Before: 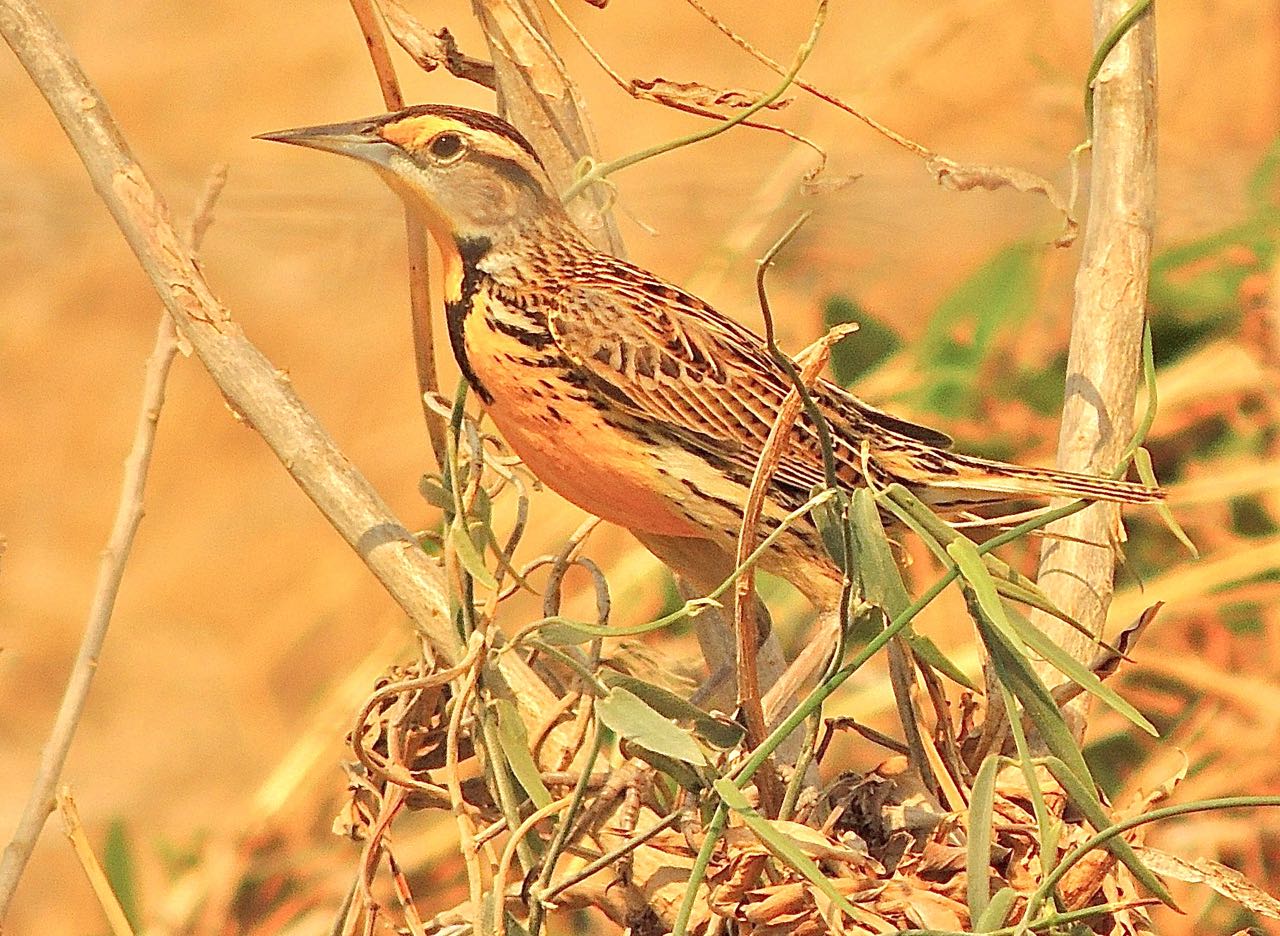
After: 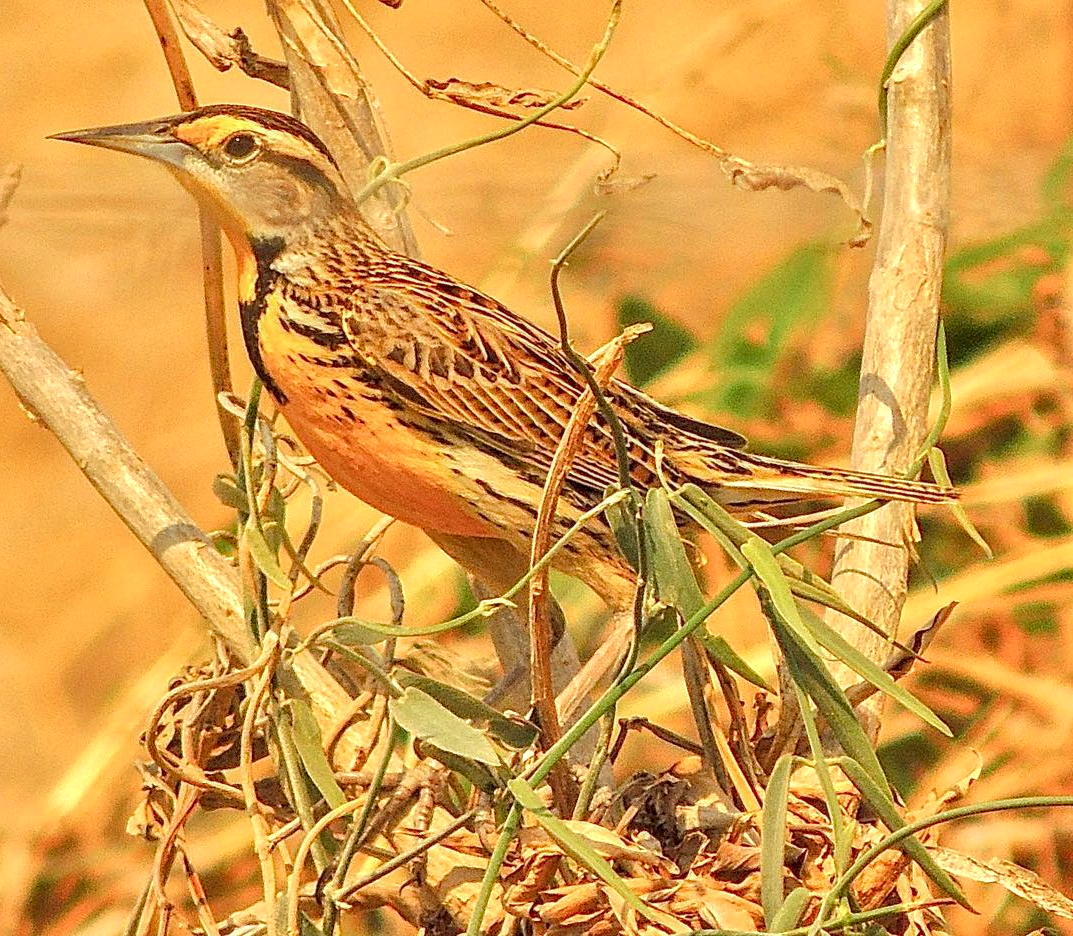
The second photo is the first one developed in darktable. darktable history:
crop: left 16.162%
local contrast: detail 130%
color balance rgb: perceptual saturation grading › global saturation 1.811%, perceptual saturation grading › highlights -2.292%, perceptual saturation grading › mid-tones 4.476%, perceptual saturation grading › shadows 8.681%, global vibrance 20%
